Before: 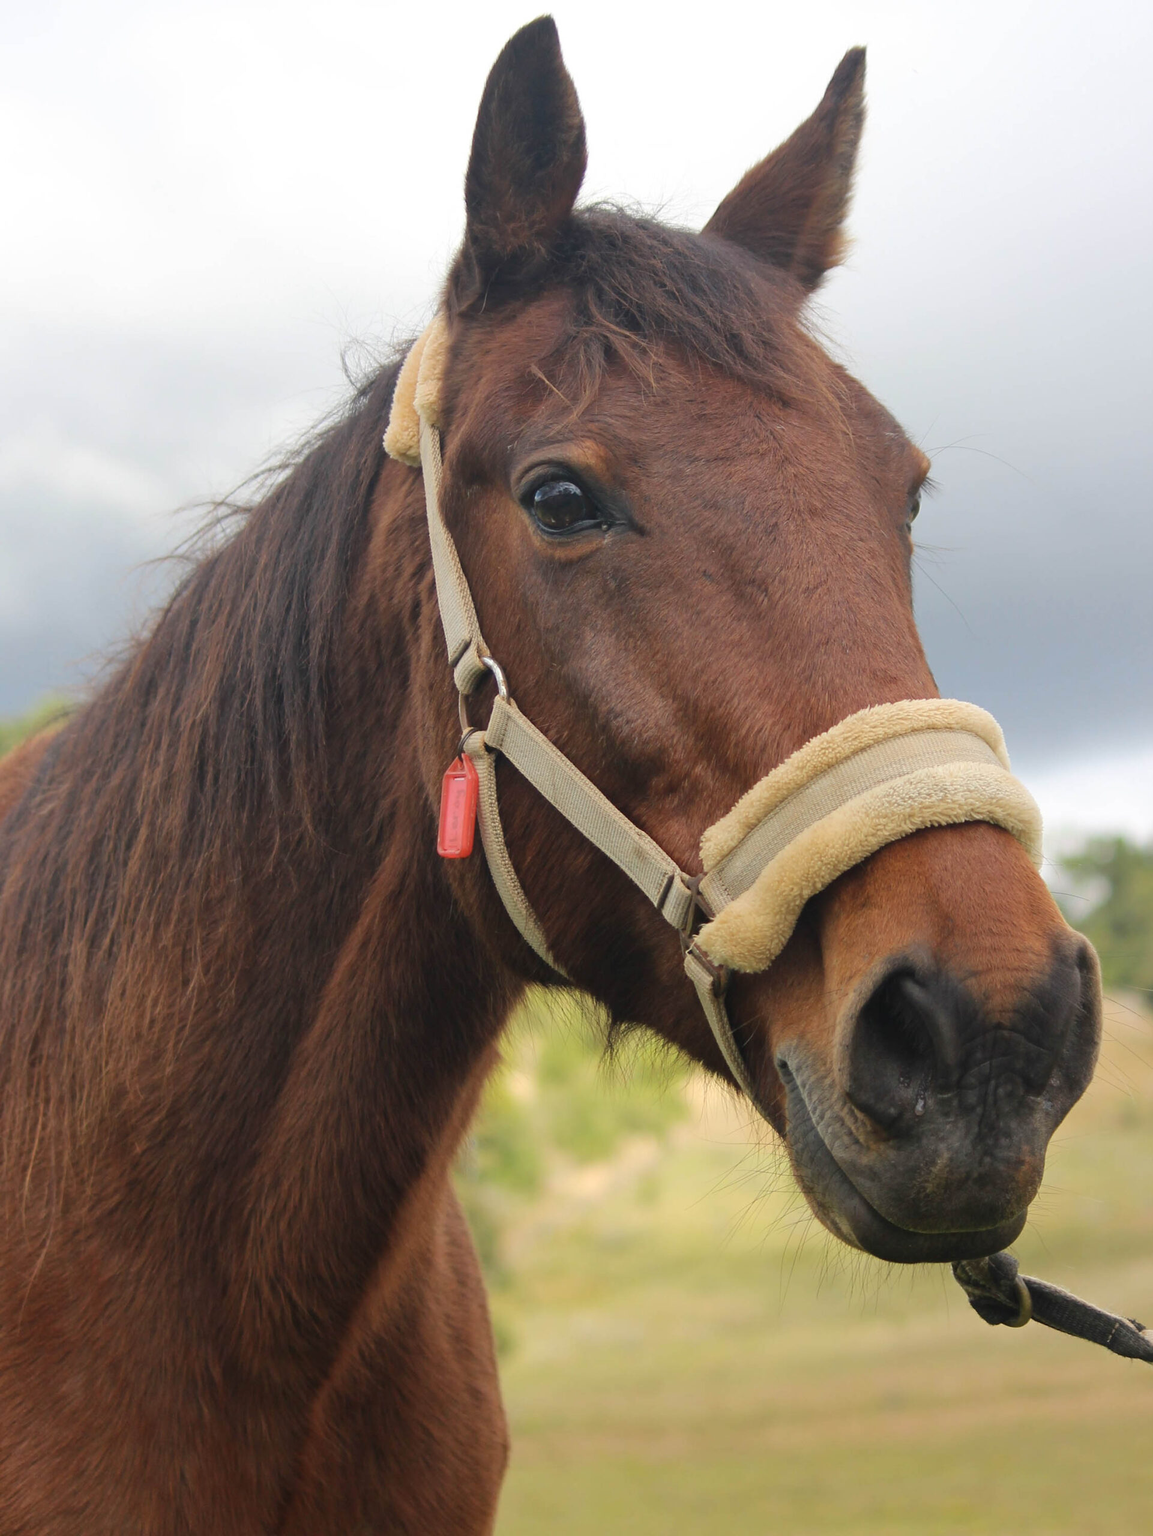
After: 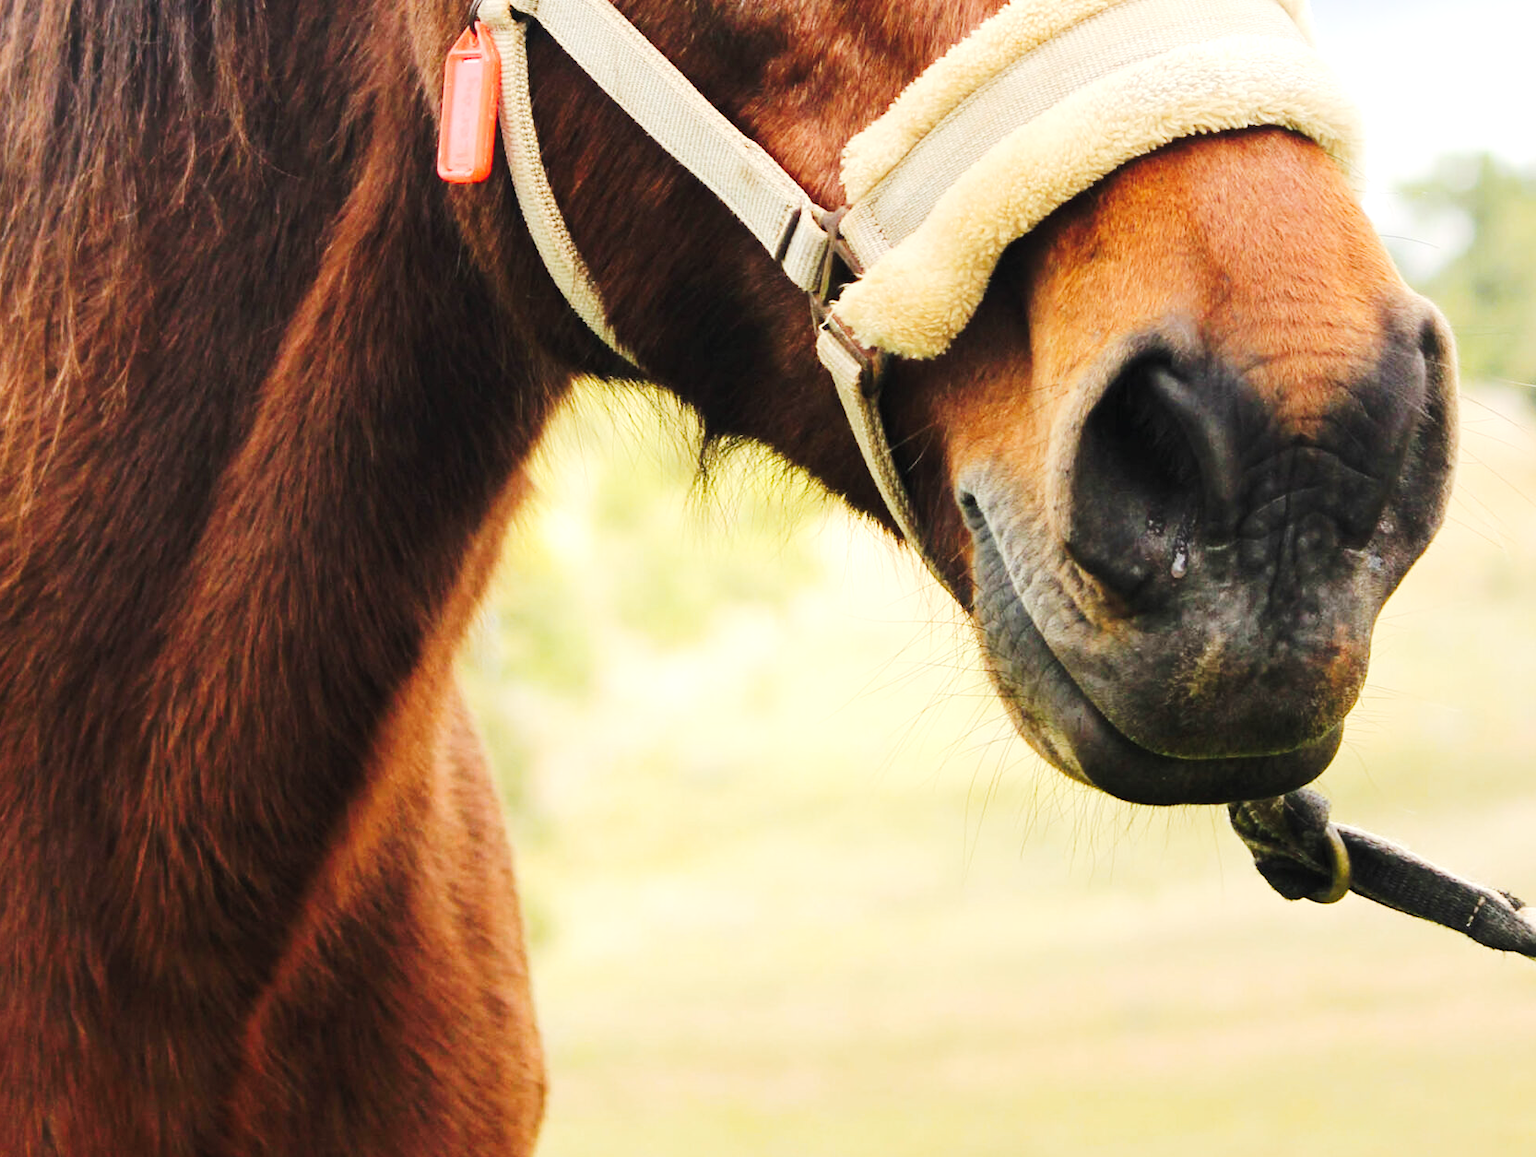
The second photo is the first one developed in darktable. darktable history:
crop and rotate: left 13.247%, top 48.141%, bottom 2.807%
levels: levels [0.026, 0.507, 0.987]
exposure: black level correction 0, exposure 0.591 EV, compensate exposure bias true, compensate highlight preservation false
tone curve: curves: ch0 [(0, 0) (0.003, 0.005) (0.011, 0.011) (0.025, 0.02) (0.044, 0.03) (0.069, 0.041) (0.1, 0.062) (0.136, 0.089) (0.177, 0.135) (0.224, 0.189) (0.277, 0.259) (0.335, 0.373) (0.399, 0.499) (0.468, 0.622) (0.543, 0.724) (0.623, 0.807) (0.709, 0.868) (0.801, 0.916) (0.898, 0.964) (1, 1)], preserve colors none
